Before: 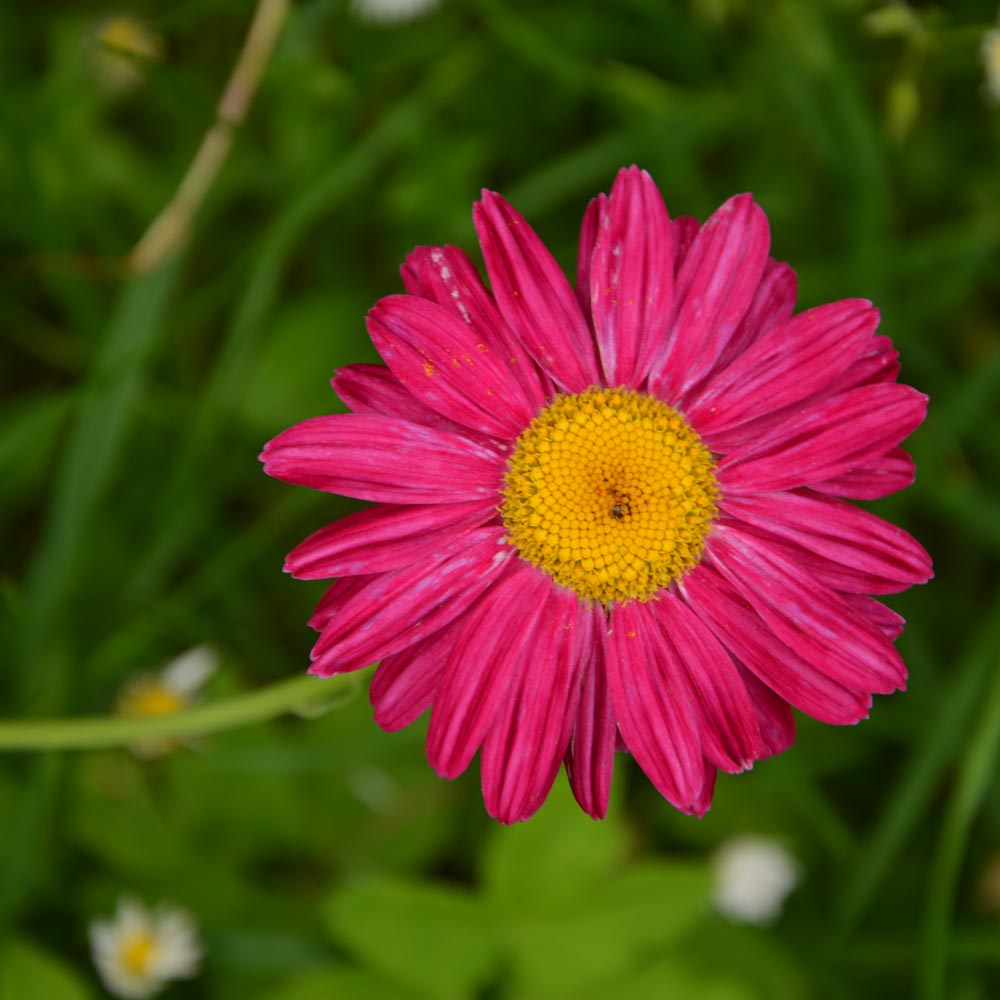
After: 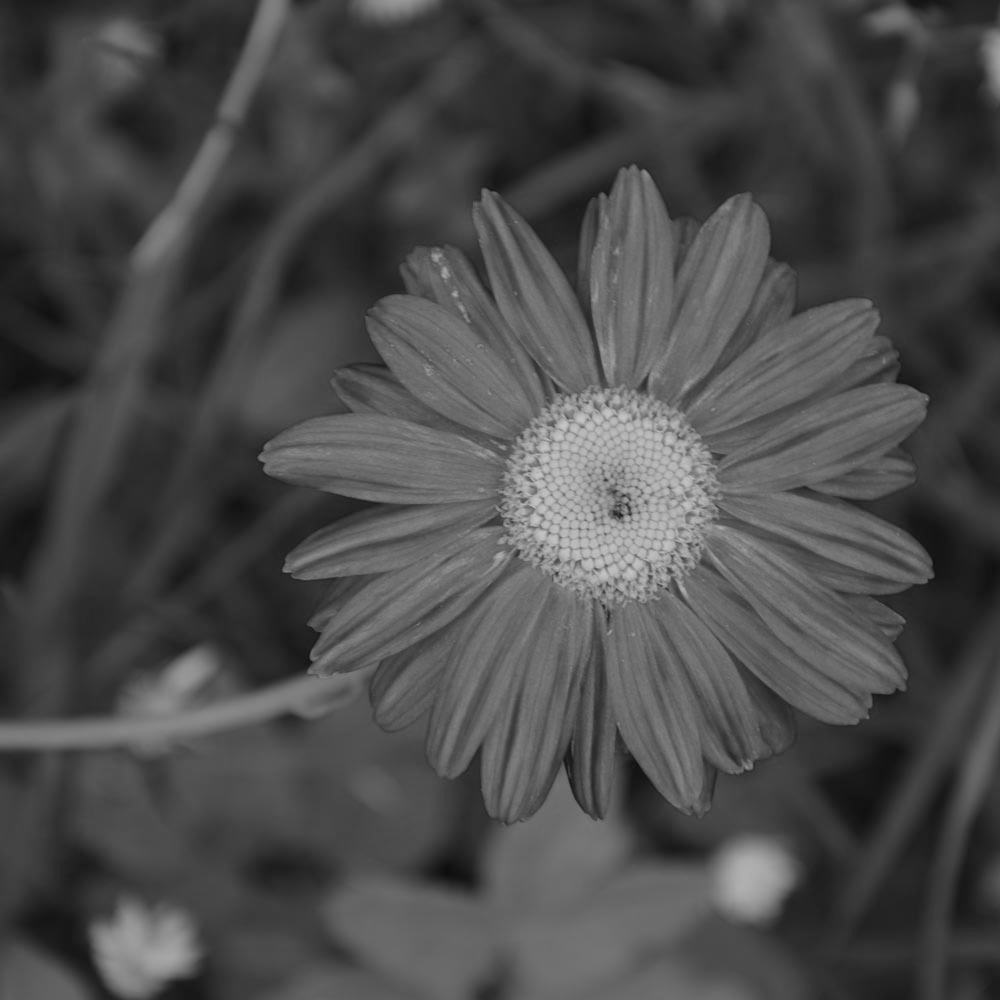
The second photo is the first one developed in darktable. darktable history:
monochrome: a 26.22, b 42.67, size 0.8
